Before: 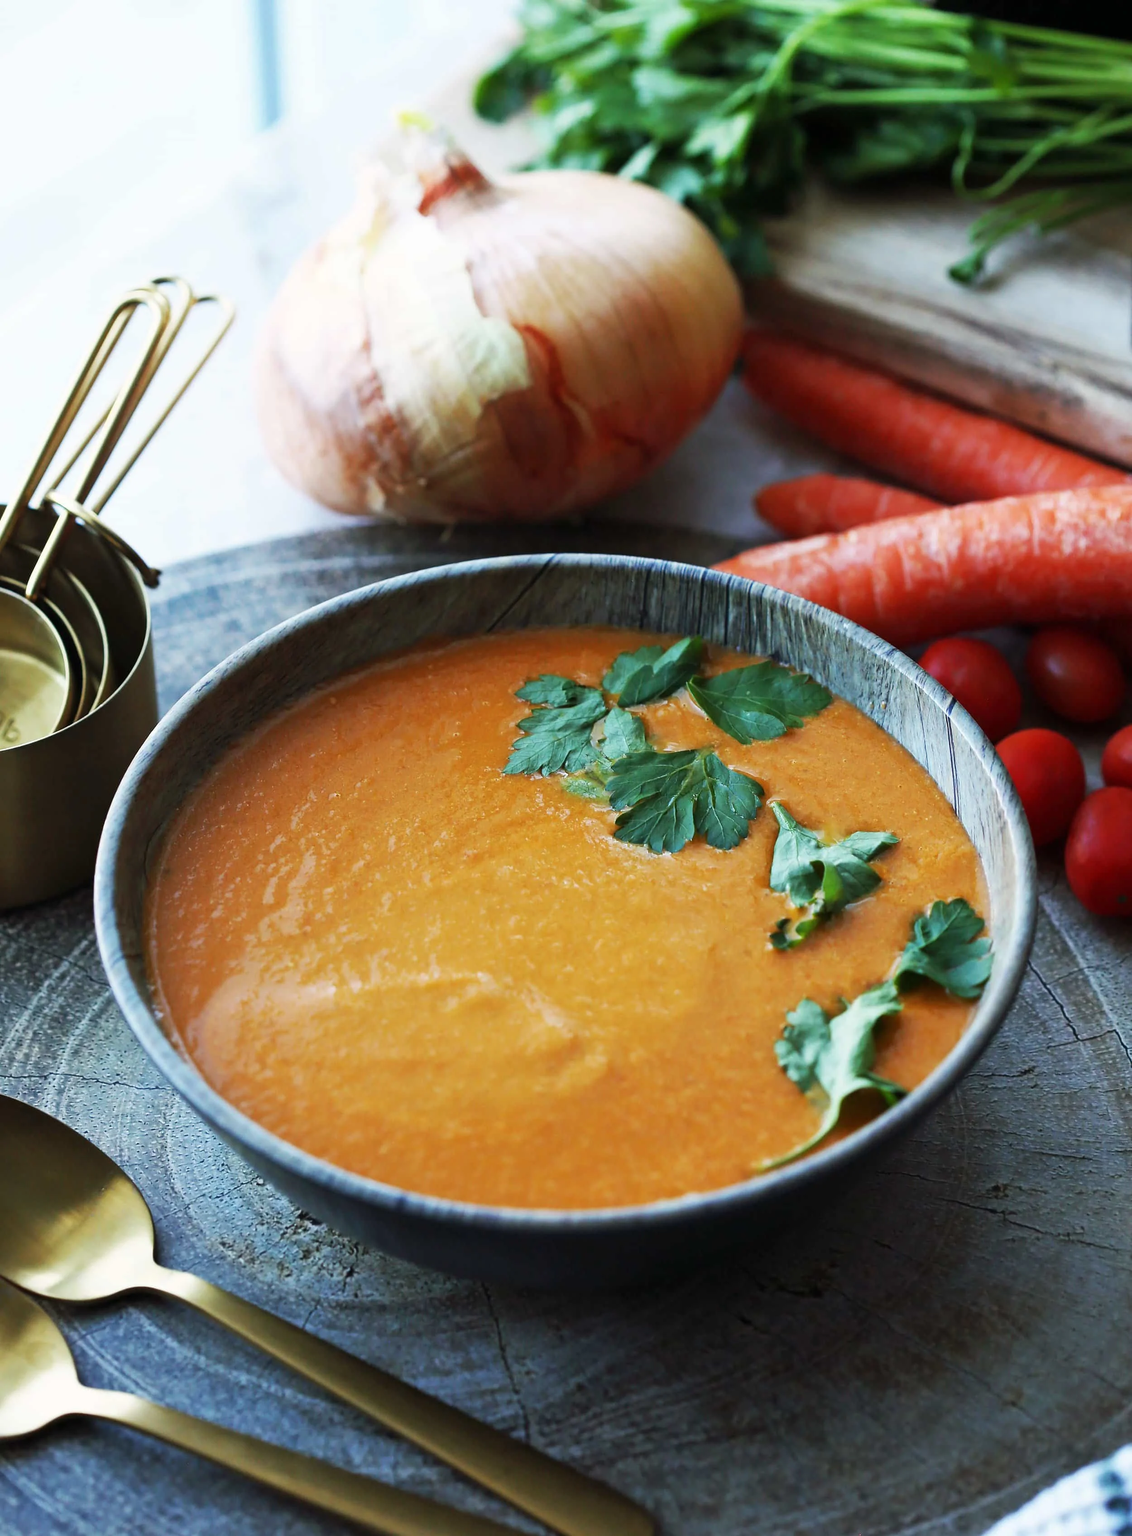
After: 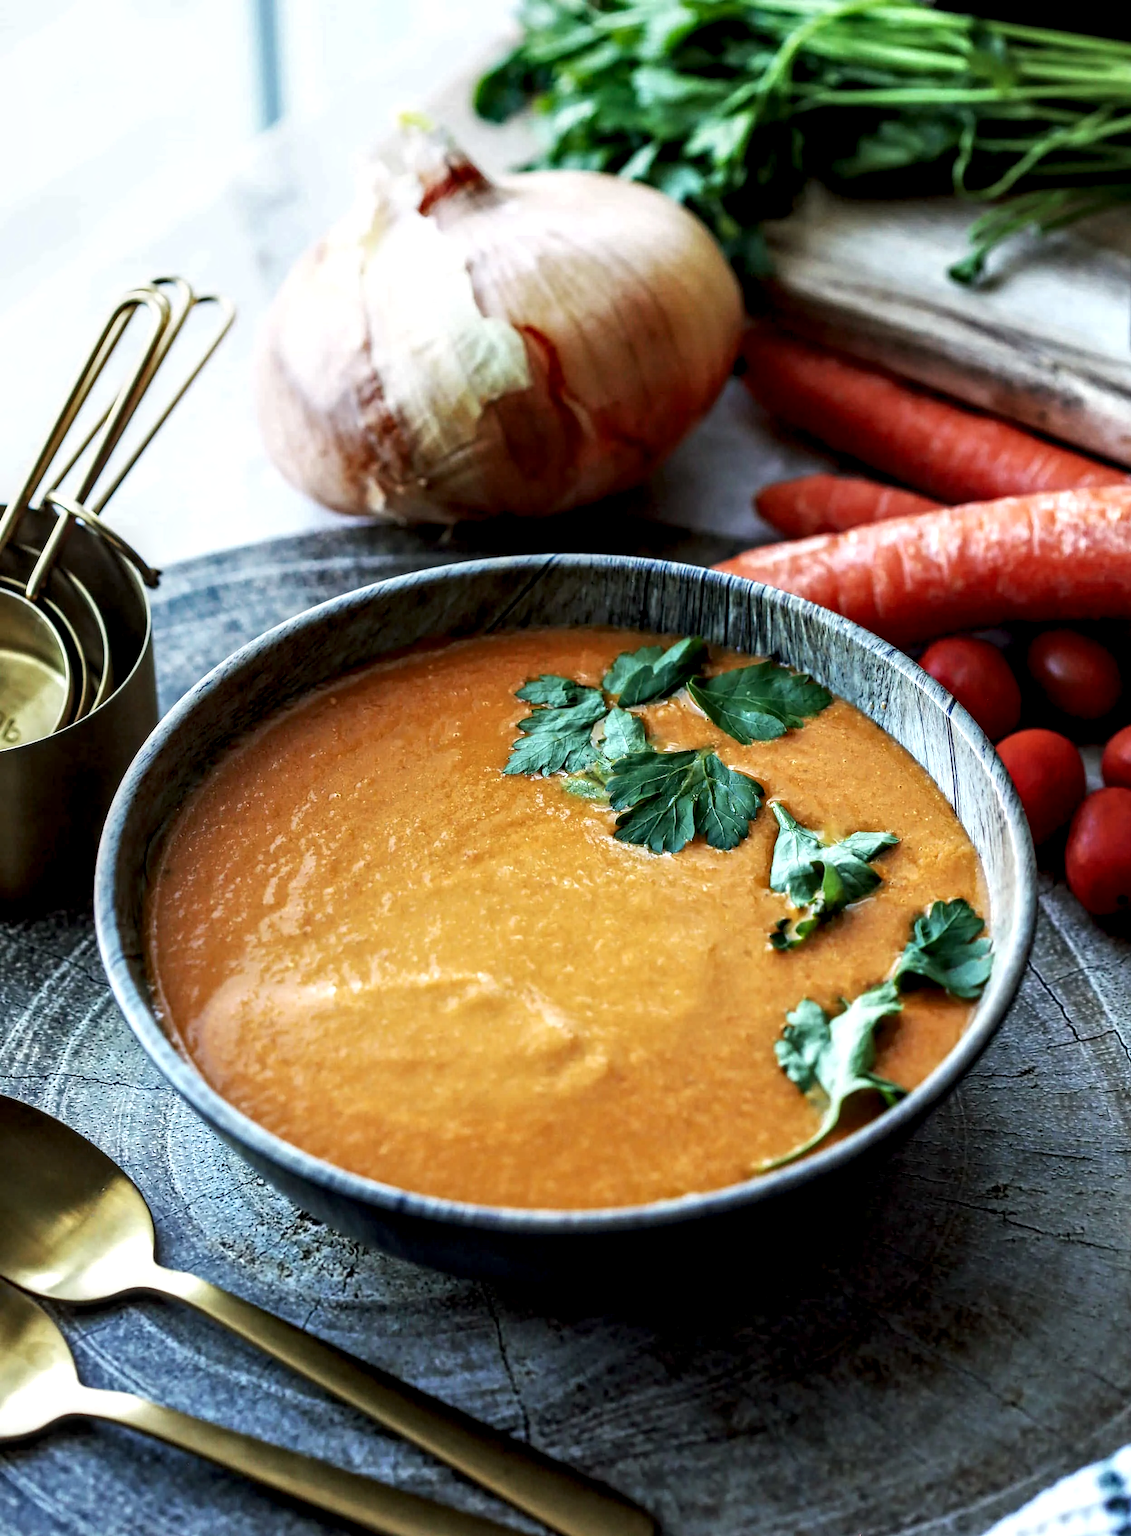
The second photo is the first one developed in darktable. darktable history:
white balance: red 1, blue 1
local contrast: highlights 19%, detail 186%
